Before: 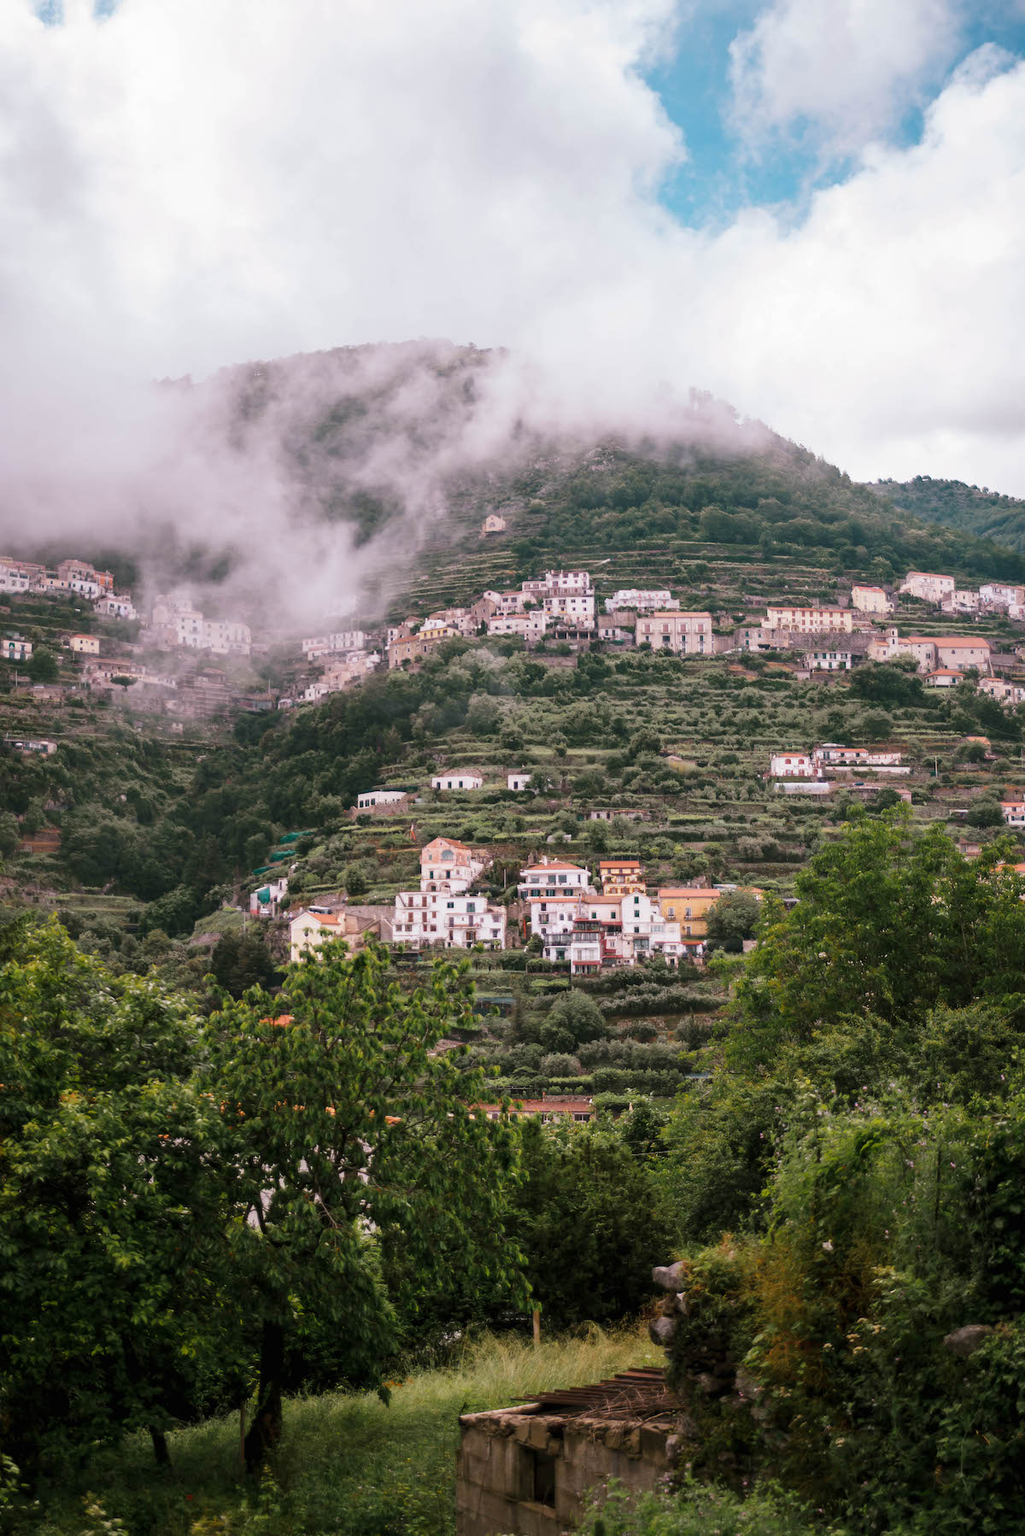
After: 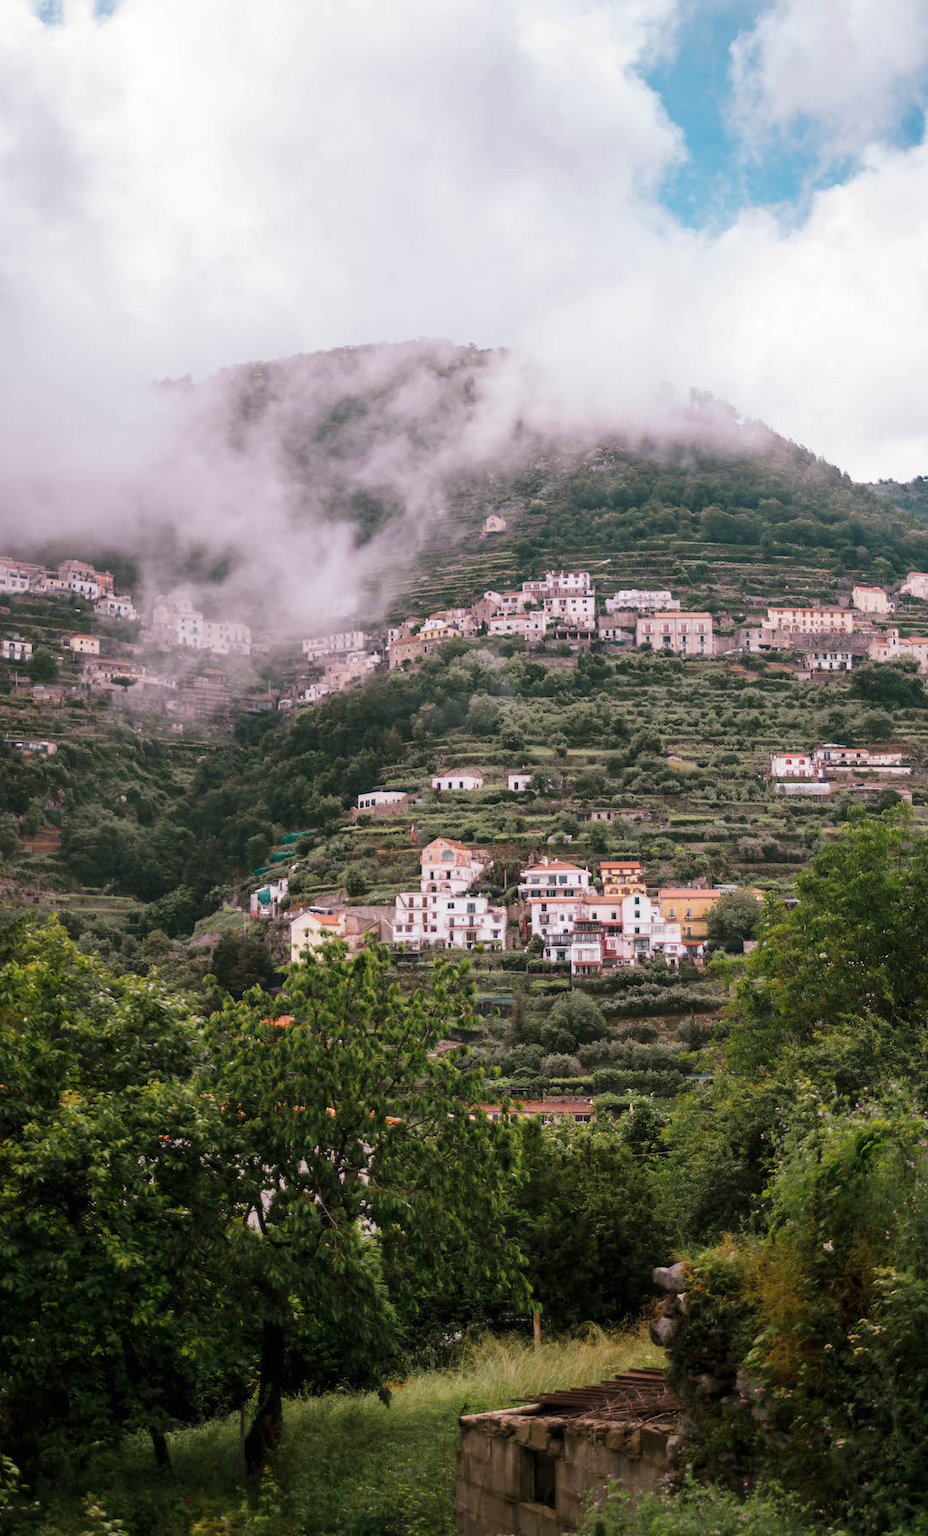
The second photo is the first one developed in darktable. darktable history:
crop: right 9.497%, bottom 0.029%
tone equalizer: edges refinement/feathering 500, mask exposure compensation -1.57 EV, preserve details no
